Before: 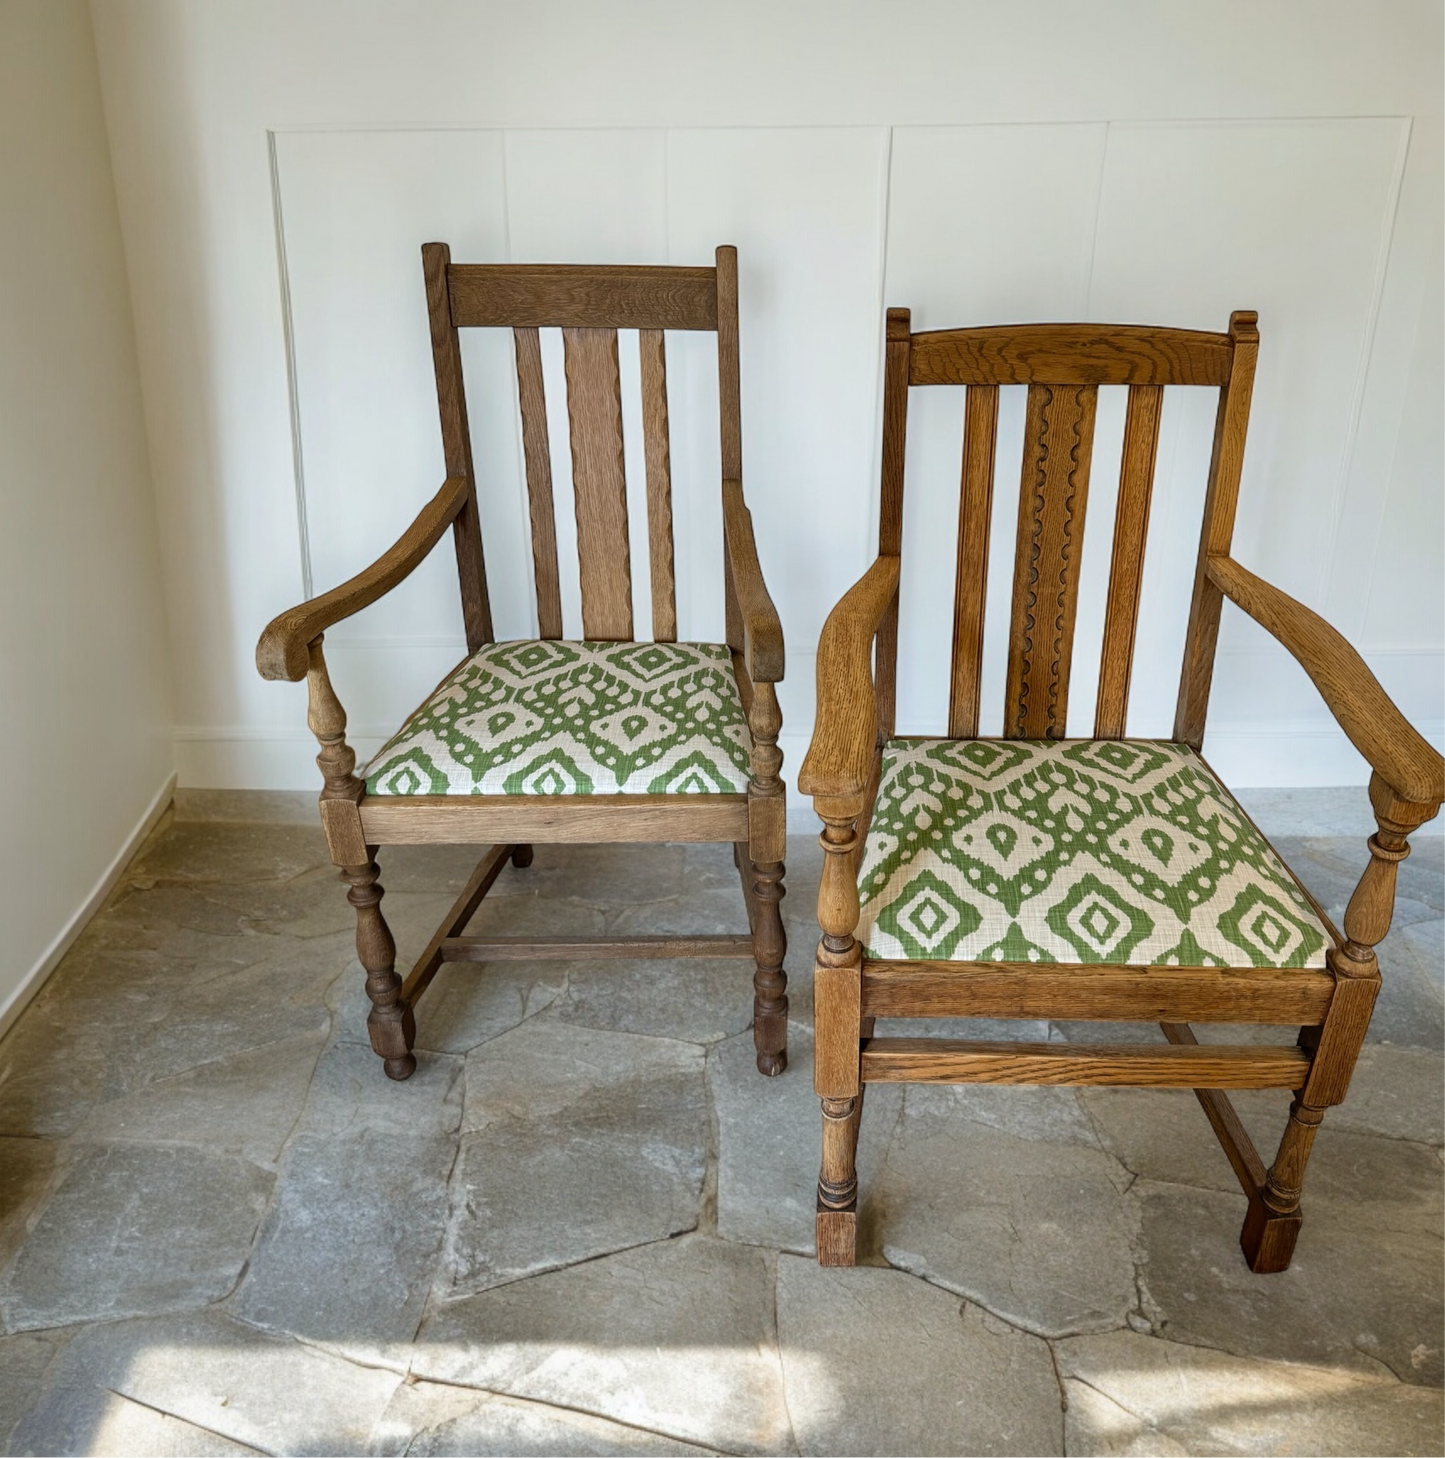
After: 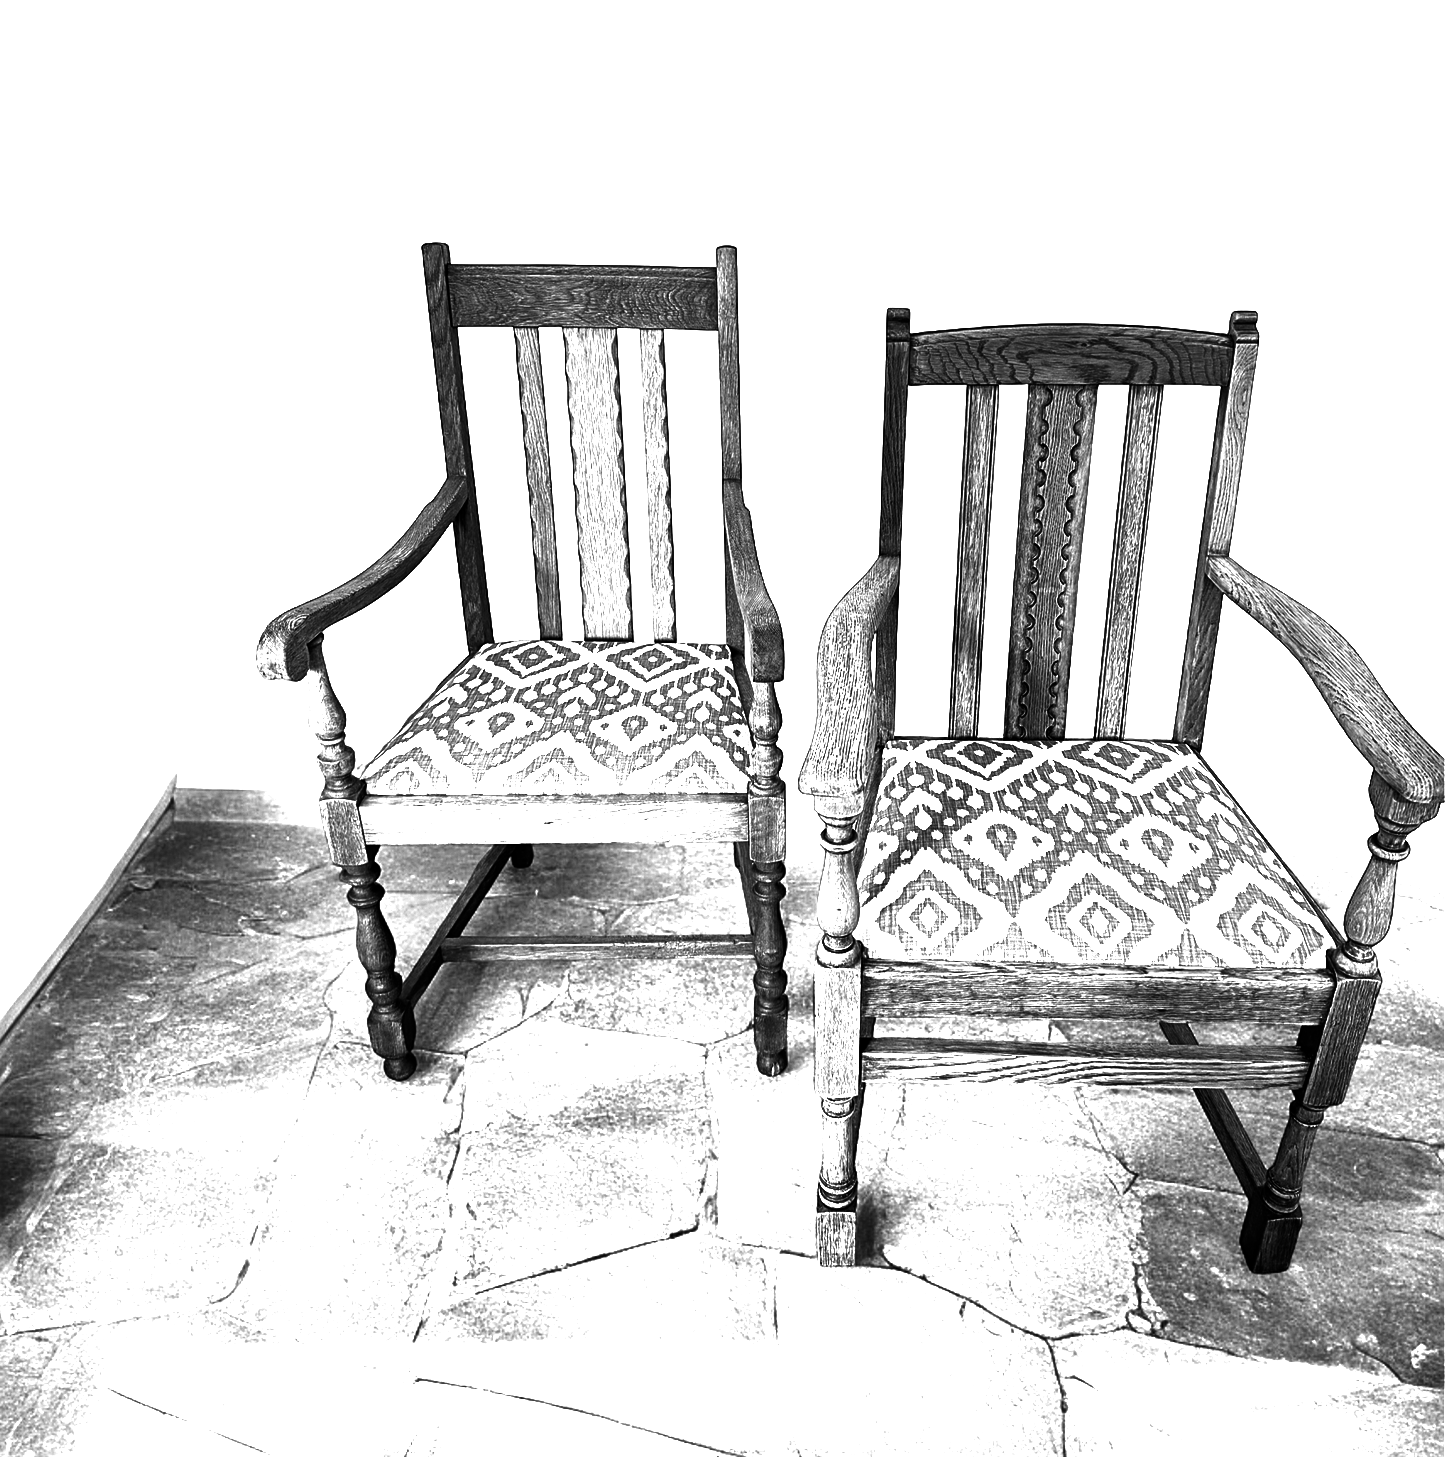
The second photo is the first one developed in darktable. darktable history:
contrast brightness saturation: contrast 0.02, brightness -1, saturation -1
exposure: black level correction 0, exposure 2.327 EV, compensate exposure bias true, compensate highlight preservation false
sharpen: on, module defaults
